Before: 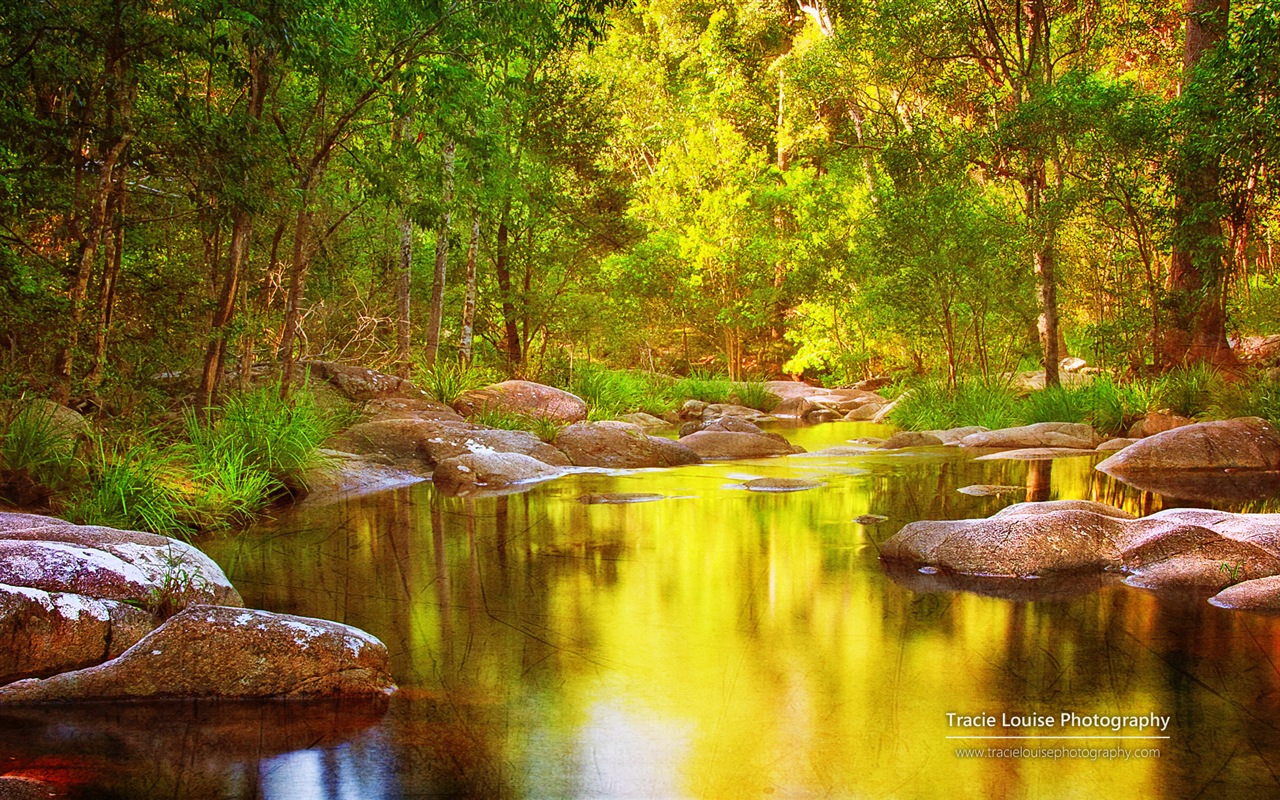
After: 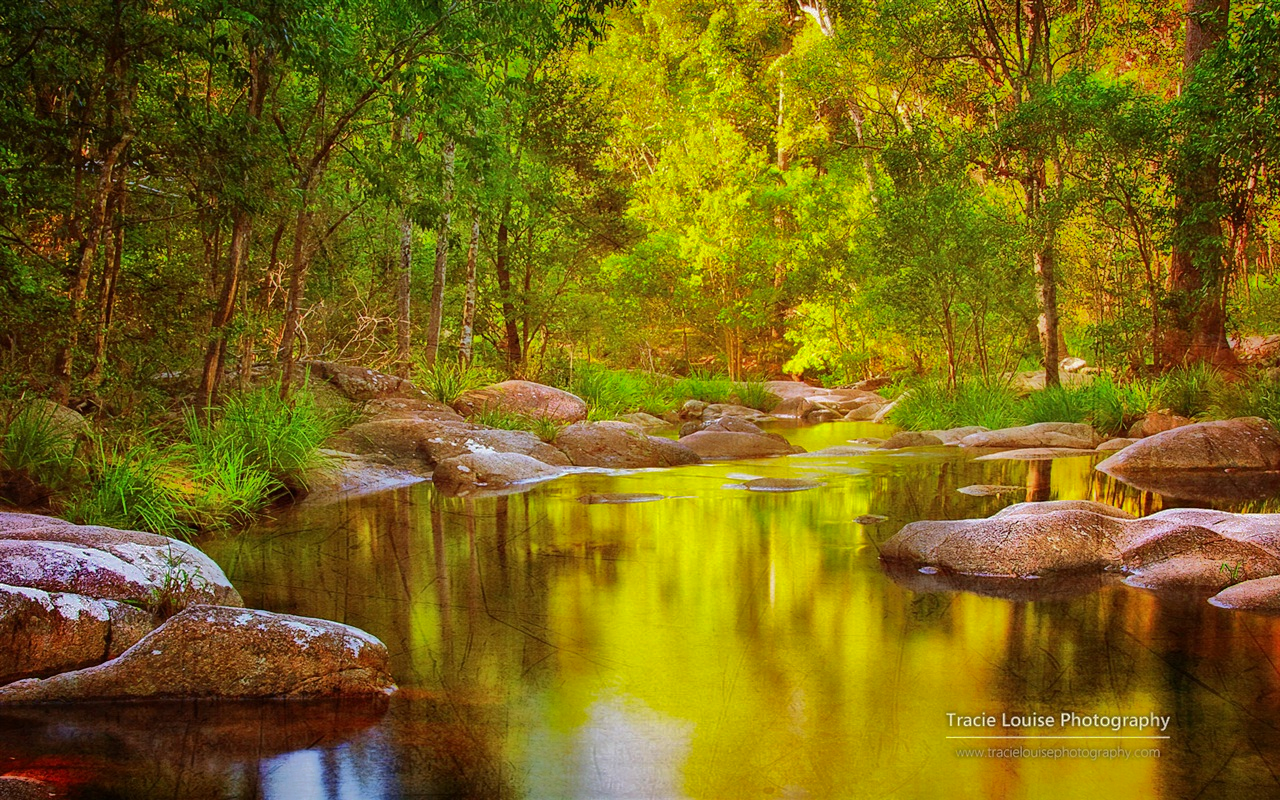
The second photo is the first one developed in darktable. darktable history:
shadows and highlights: shadows -18.74, highlights -73.1
